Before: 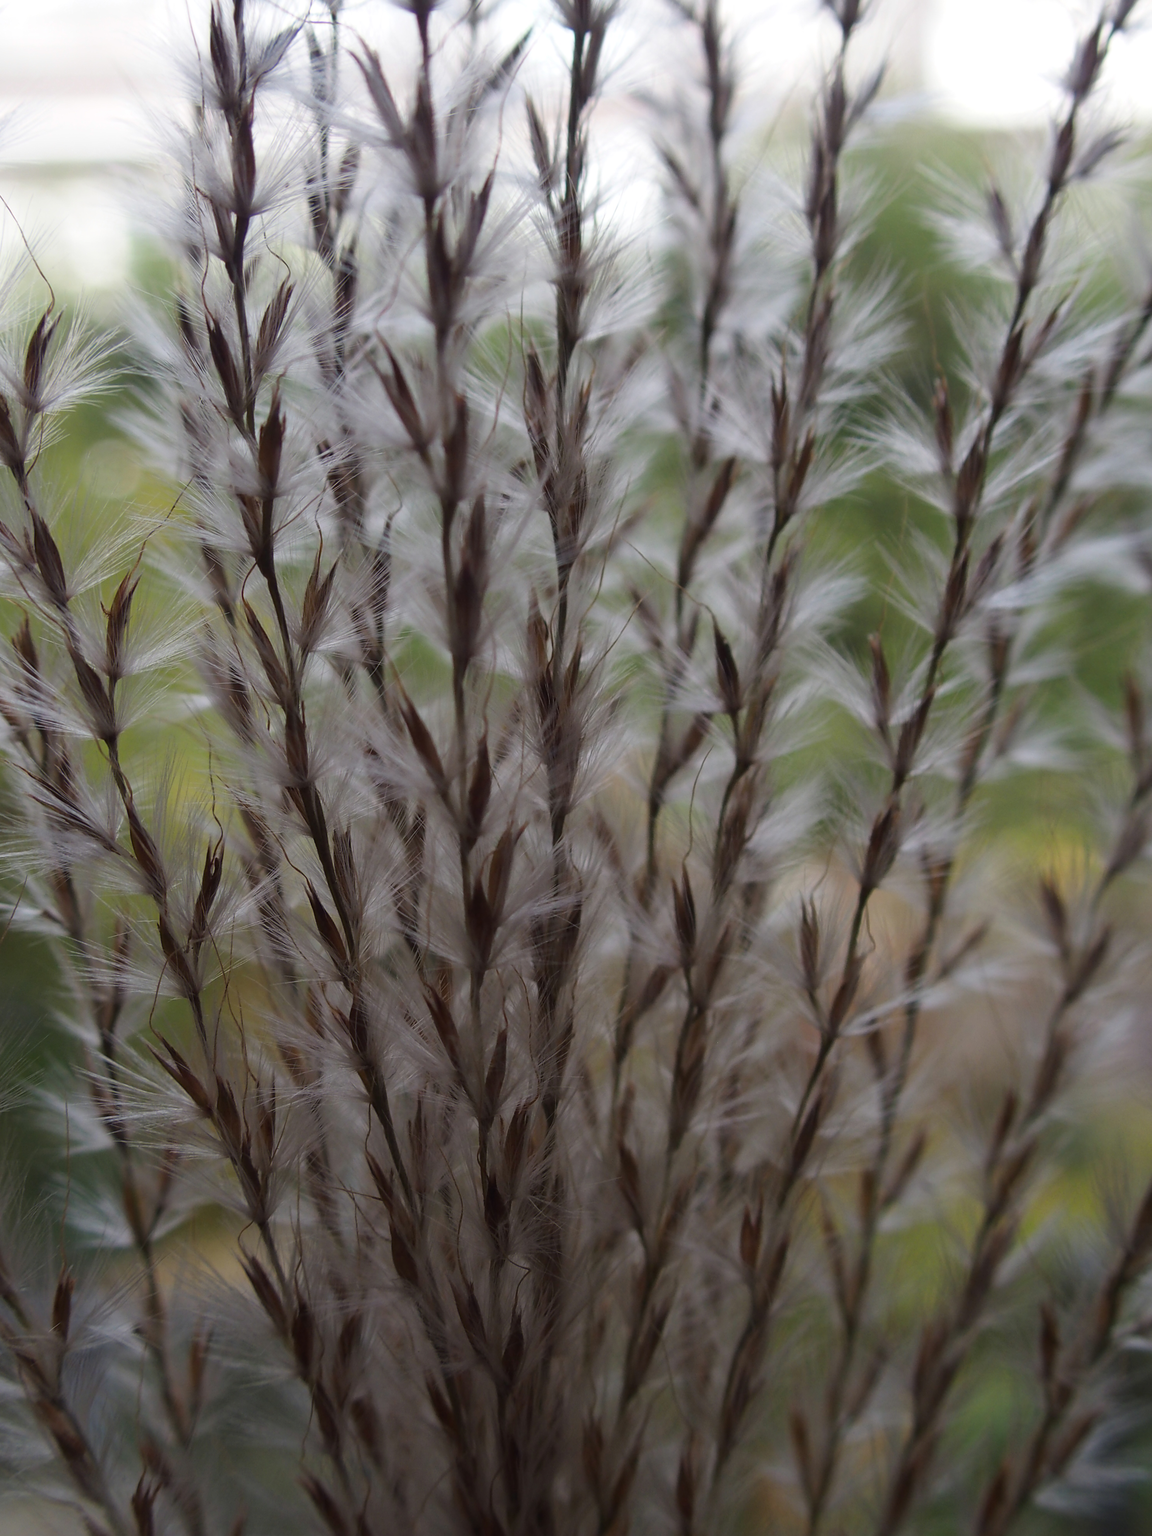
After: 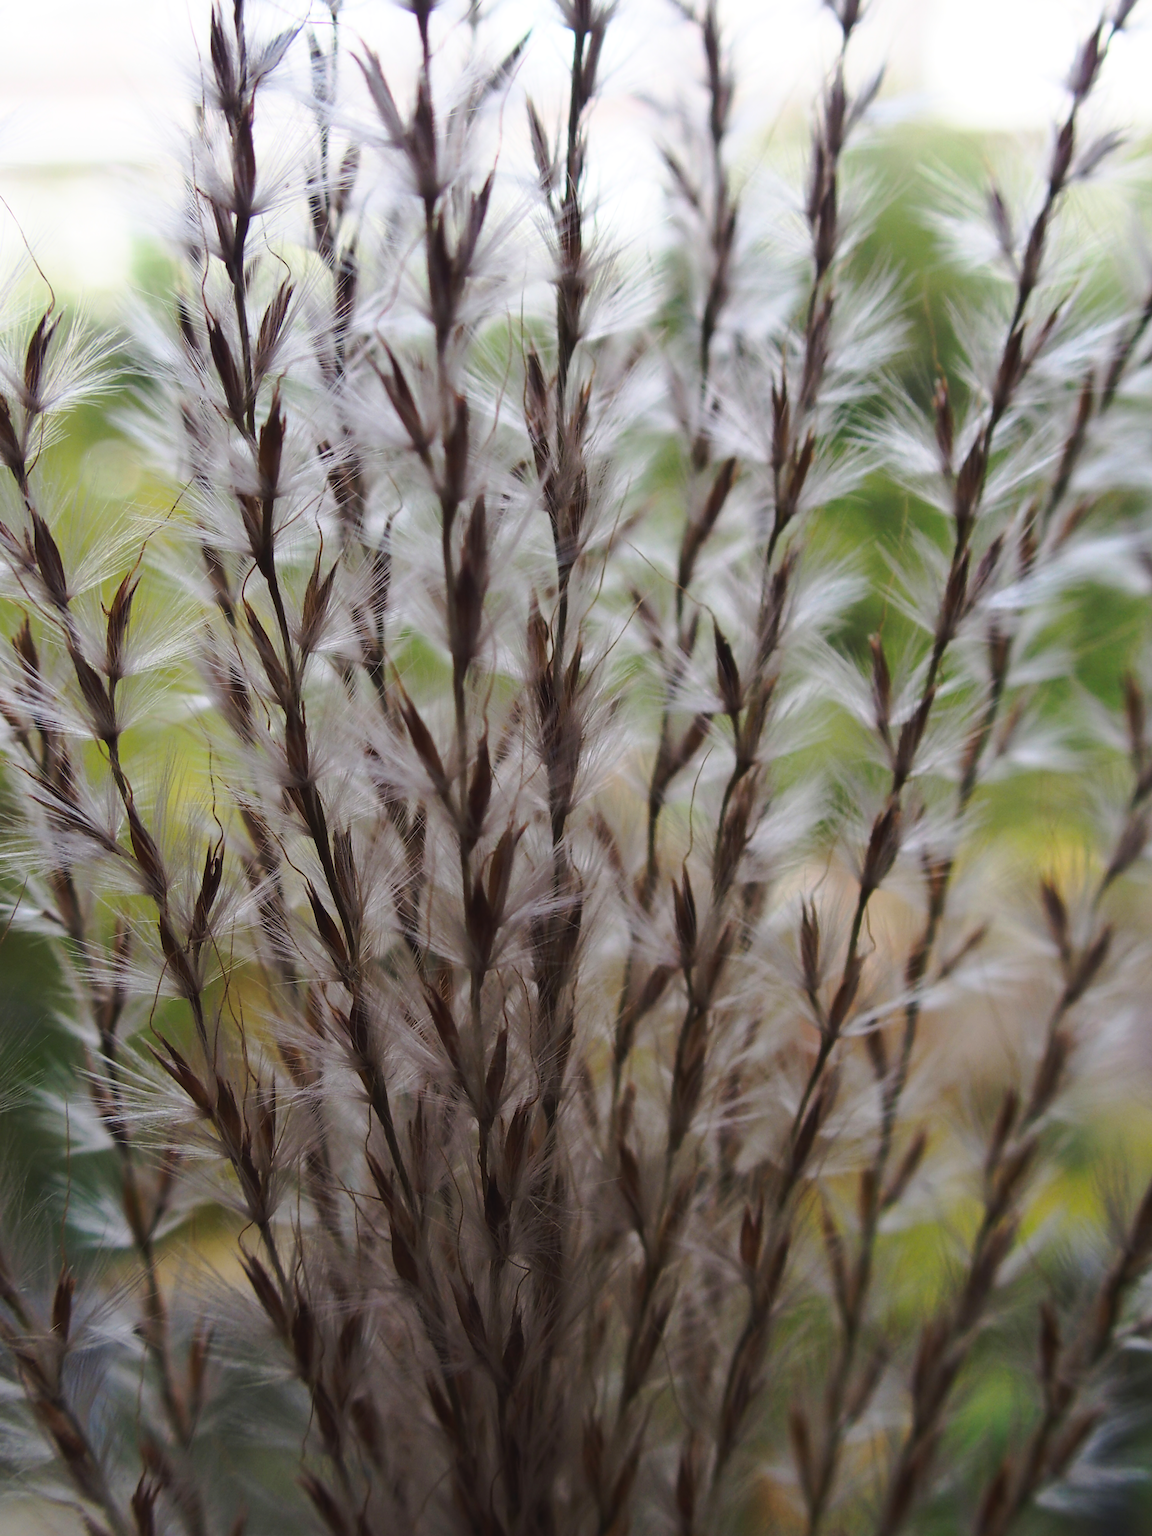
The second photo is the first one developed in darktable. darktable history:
contrast brightness saturation: contrast 0.195, brightness 0.157, saturation 0.229
tone curve: curves: ch0 [(0, 0.021) (0.059, 0.053) (0.212, 0.18) (0.337, 0.304) (0.495, 0.505) (0.725, 0.731) (0.89, 0.919) (1, 1)]; ch1 [(0, 0) (0.094, 0.081) (0.311, 0.282) (0.421, 0.417) (0.479, 0.475) (0.54, 0.55) (0.615, 0.65) (0.683, 0.688) (1, 1)]; ch2 [(0, 0) (0.257, 0.217) (0.44, 0.431) (0.498, 0.507) (0.603, 0.598) (1, 1)], preserve colors none
